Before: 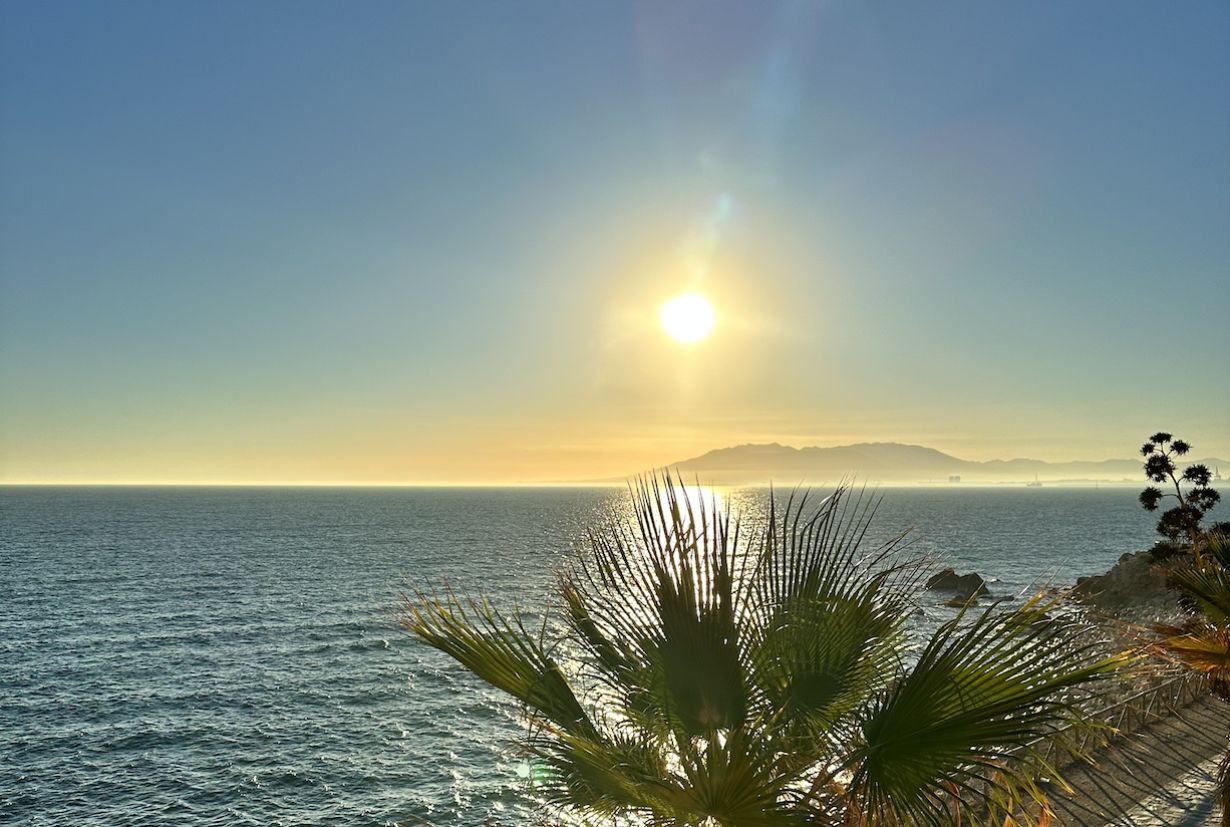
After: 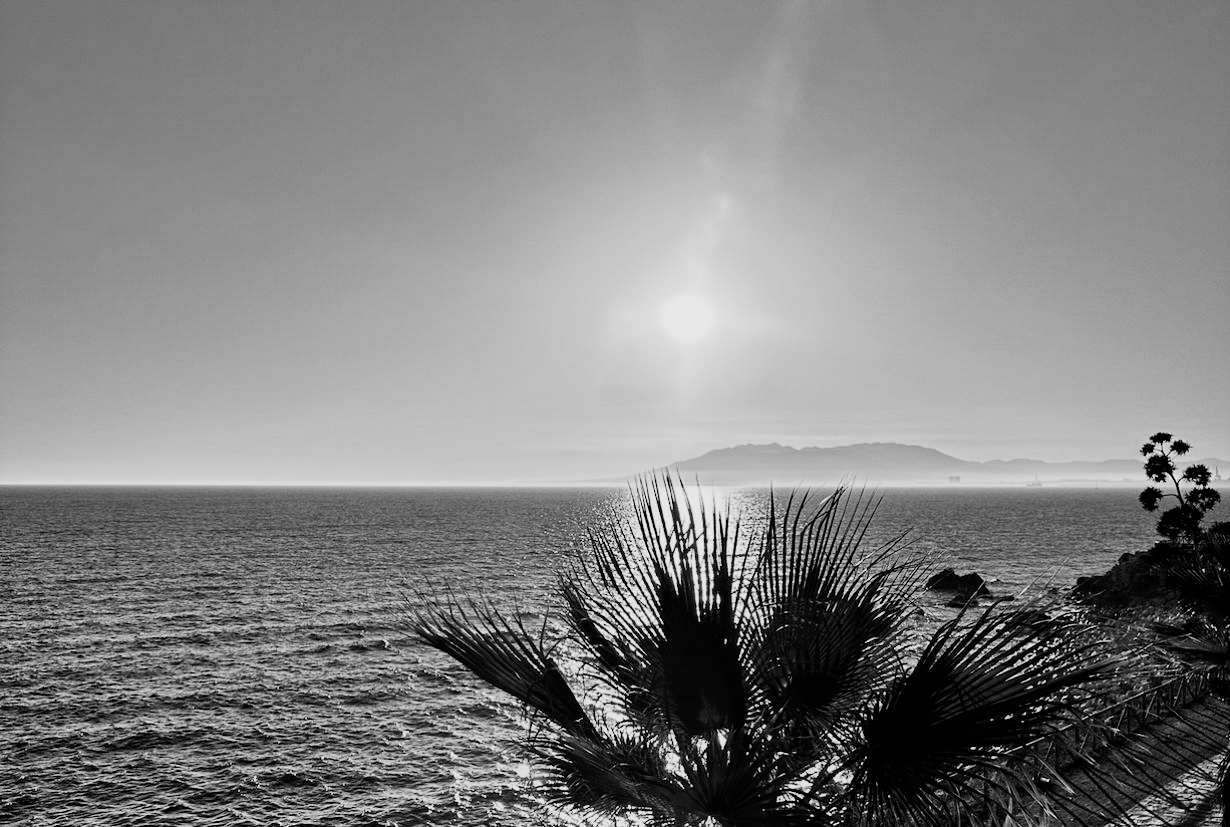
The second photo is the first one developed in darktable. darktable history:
contrast brightness saturation: contrast 0.15, brightness -0.01, saturation 0.1
filmic rgb: black relative exposure -5 EV, hardness 2.88, contrast 1.3
color calibration: output gray [0.31, 0.36, 0.33, 0], gray › normalize channels true, illuminant same as pipeline (D50), adaptation XYZ, x 0.346, y 0.359, gamut compression 0
